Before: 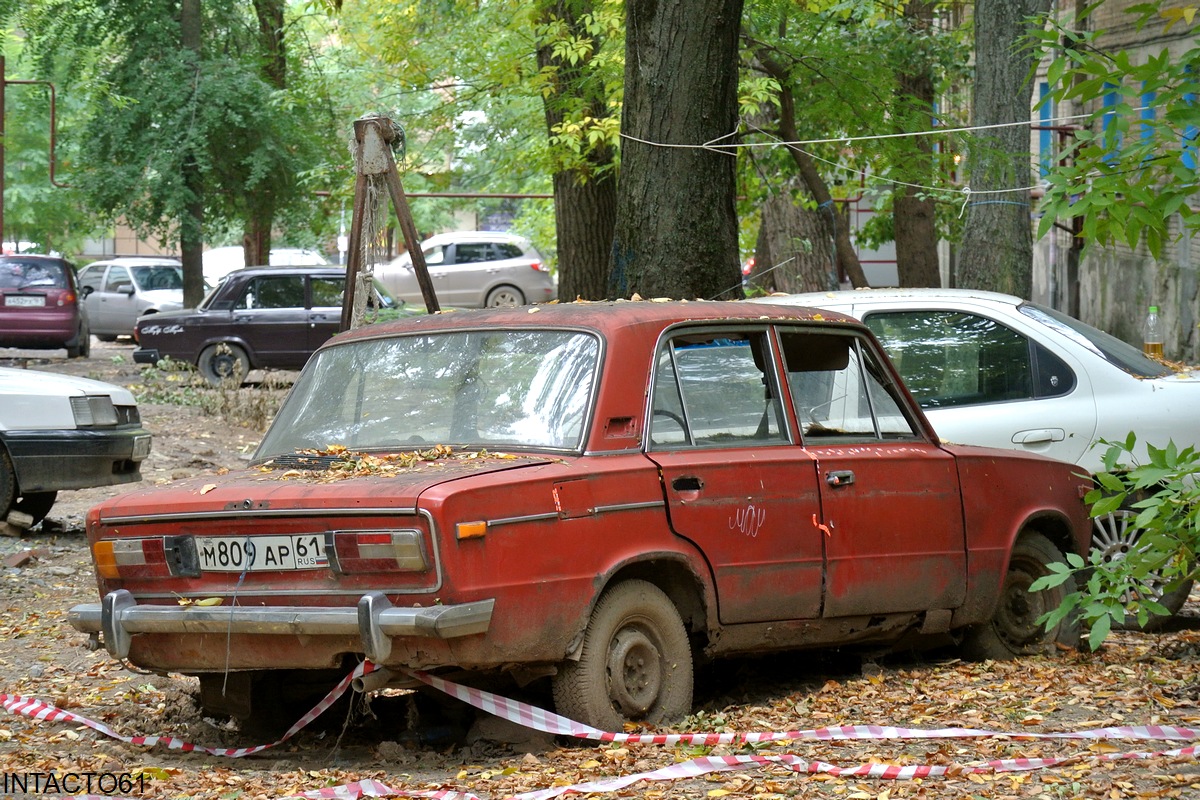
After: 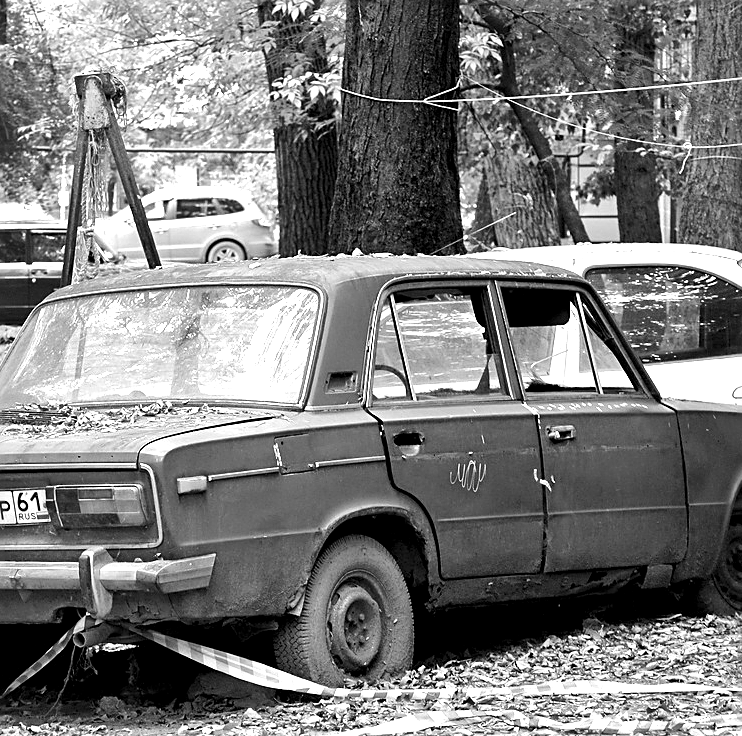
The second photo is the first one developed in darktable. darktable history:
sharpen: on, module defaults
exposure: exposure 0.656 EV, compensate highlight preservation false
crop and rotate: left 23.266%, top 5.635%, right 14.853%, bottom 2.341%
tone equalizer: -8 EV -0.421 EV, -7 EV -0.369 EV, -6 EV -0.339 EV, -5 EV -0.217 EV, -3 EV 0.221 EV, -2 EV 0.34 EV, -1 EV 0.396 EV, +0 EV 0.424 EV, edges refinement/feathering 500, mask exposure compensation -1.57 EV, preserve details no
contrast brightness saturation: saturation -0.165
local contrast: mode bilateral grid, contrast 99, coarseness 100, detail 165%, midtone range 0.2
color calibration: output gray [0.18, 0.41, 0.41, 0], illuminant same as pipeline (D50), adaptation XYZ, x 0.346, y 0.359, temperature 5019.06 K
